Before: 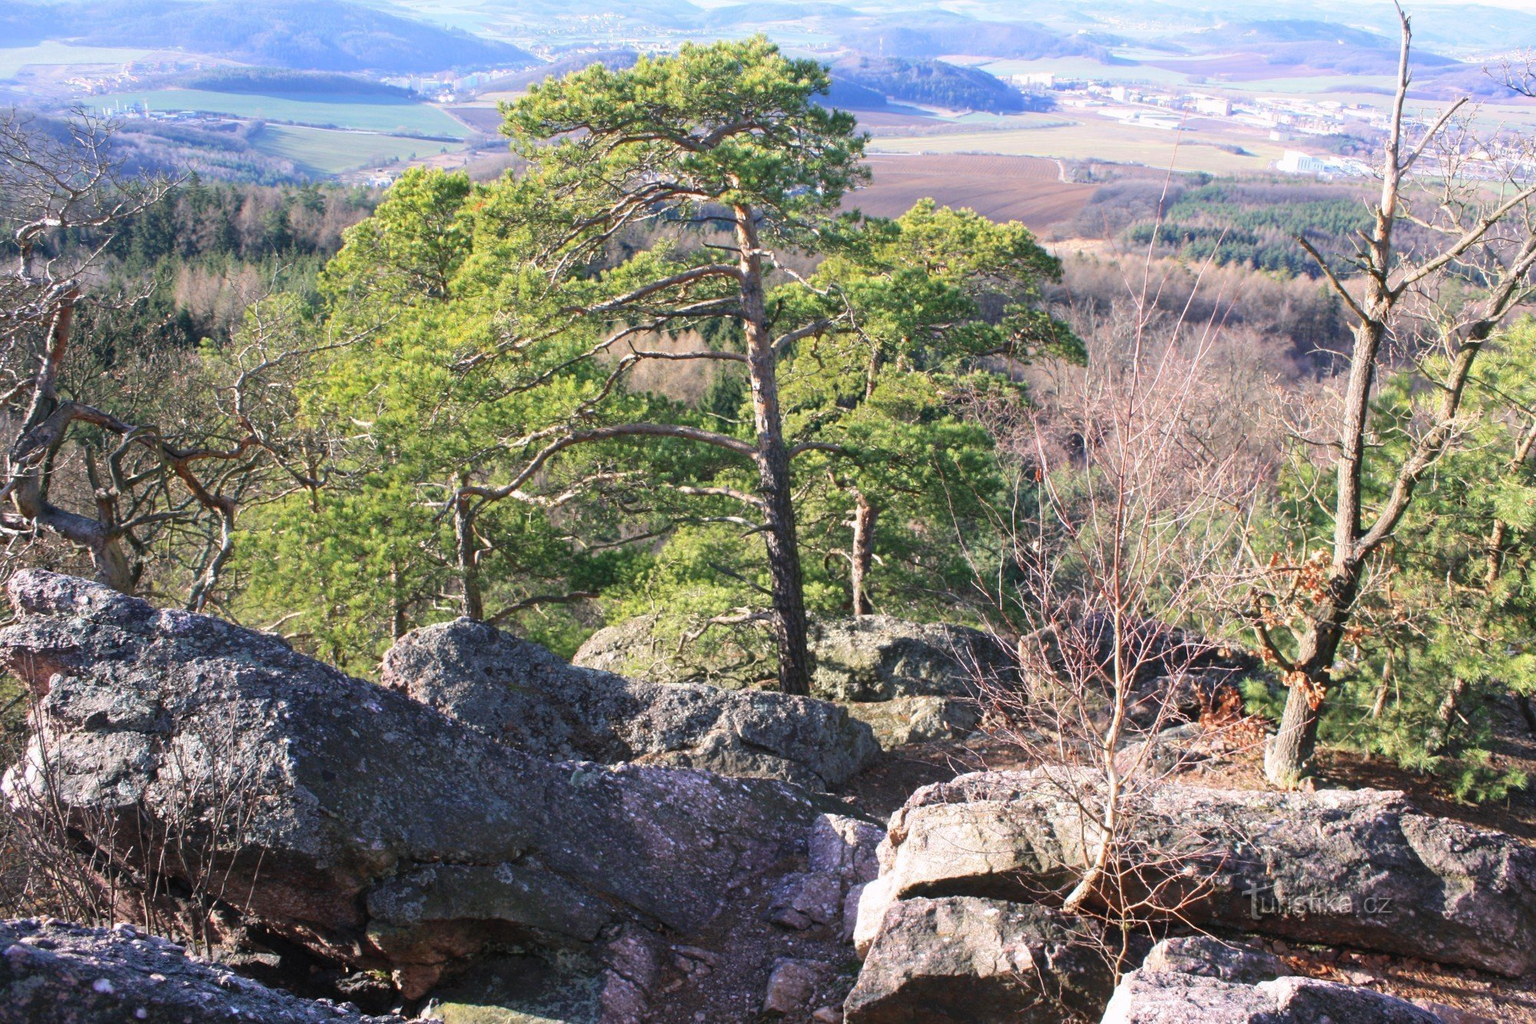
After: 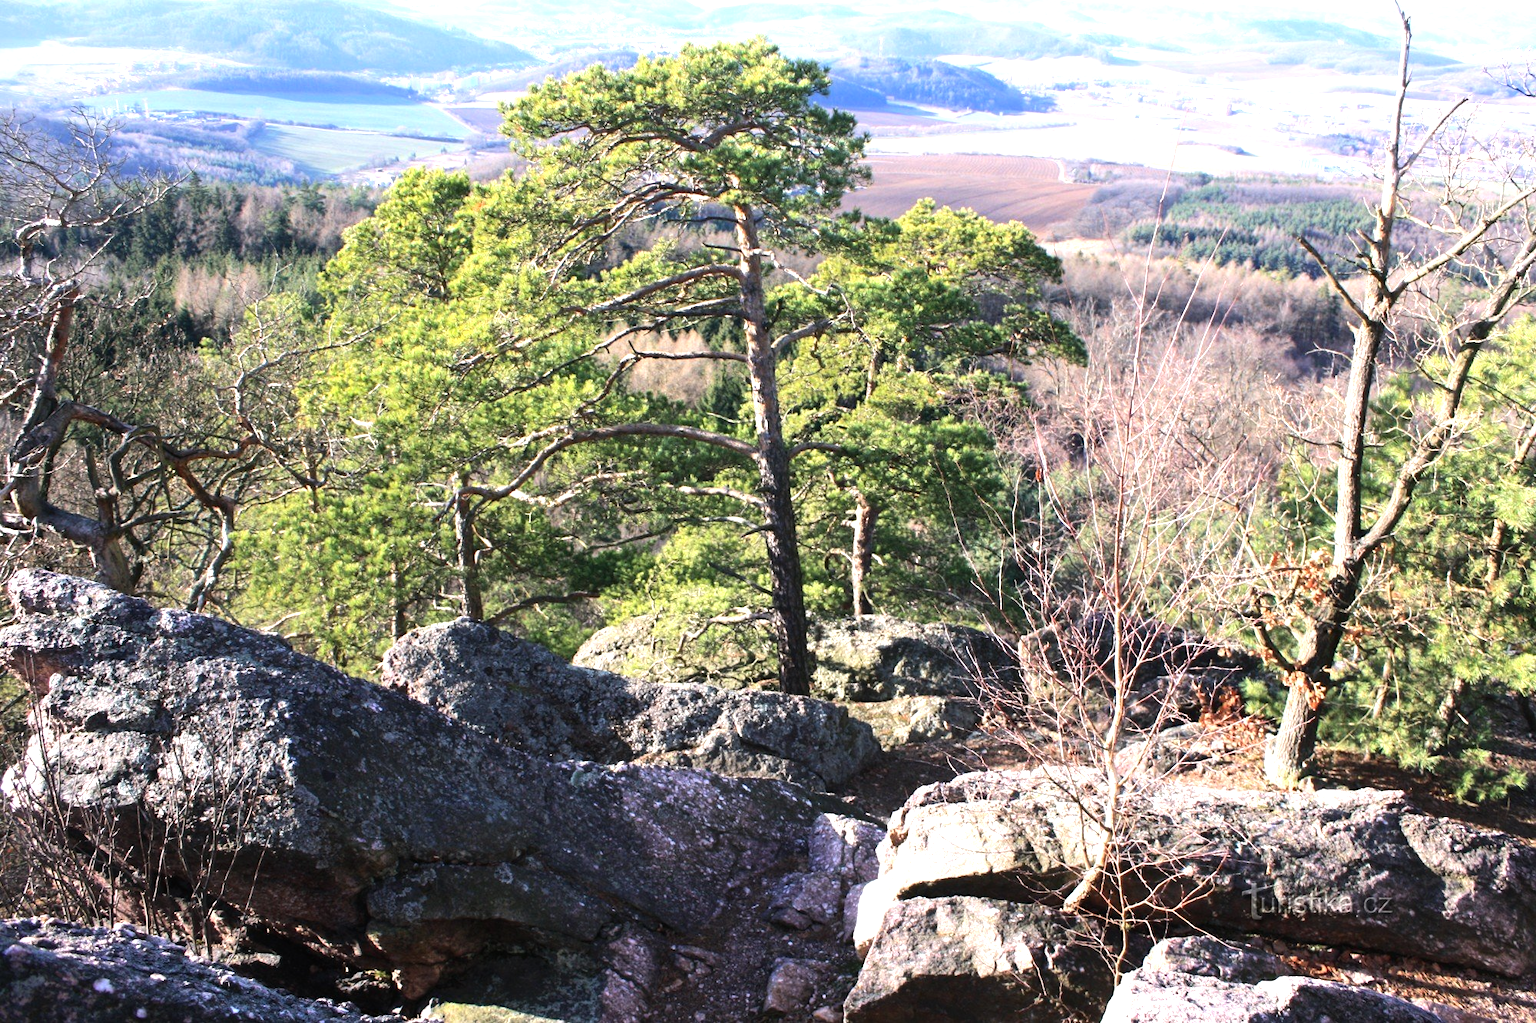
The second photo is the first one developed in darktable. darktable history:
tone equalizer: -8 EV -0.783 EV, -7 EV -0.687 EV, -6 EV -0.632 EV, -5 EV -0.372 EV, -3 EV 0.403 EV, -2 EV 0.6 EV, -1 EV 0.684 EV, +0 EV 0.773 EV, edges refinement/feathering 500, mask exposure compensation -1.57 EV, preserve details no
